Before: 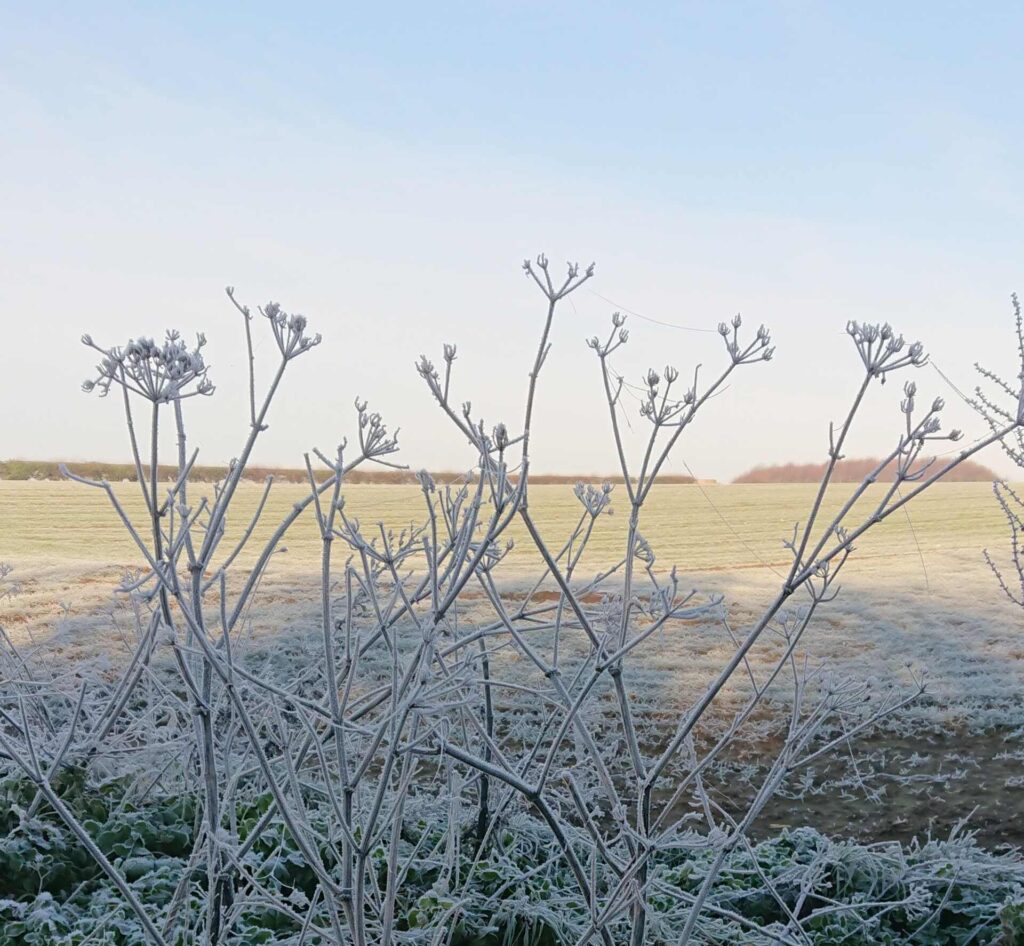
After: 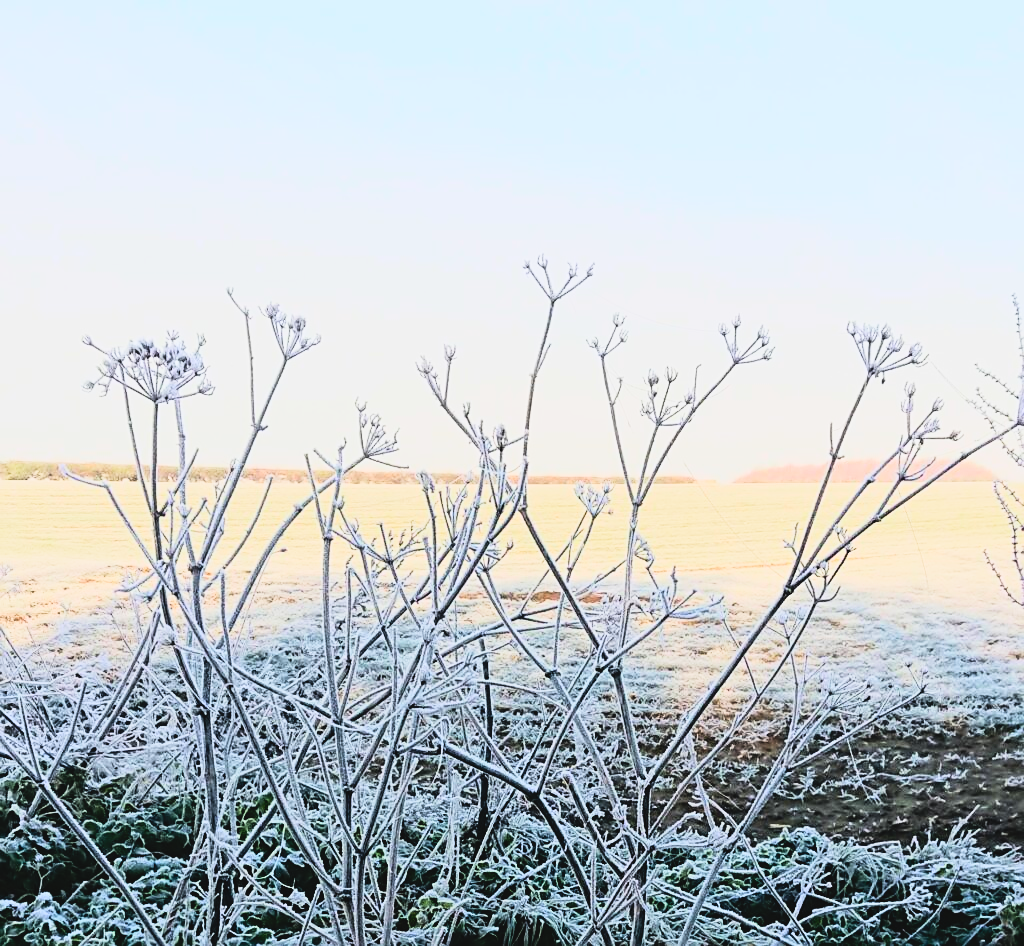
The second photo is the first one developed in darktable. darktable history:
tone equalizer: on, module defaults
rgb curve: curves: ch0 [(0, 0) (0.21, 0.15) (0.24, 0.21) (0.5, 0.75) (0.75, 0.96) (0.89, 0.99) (1, 1)]; ch1 [(0, 0.02) (0.21, 0.13) (0.25, 0.2) (0.5, 0.67) (0.75, 0.9) (0.89, 0.97) (1, 1)]; ch2 [(0, 0.02) (0.21, 0.13) (0.25, 0.2) (0.5, 0.67) (0.75, 0.9) (0.89, 0.97) (1, 1)], compensate middle gray true
exposure: black level correction 0.001, compensate highlight preservation false
sharpen: on, module defaults
color balance rgb: perceptual saturation grading › highlights -29.58%, perceptual saturation grading › mid-tones 29.47%, perceptual saturation grading › shadows 59.73%, perceptual brilliance grading › global brilliance -17.79%, perceptual brilliance grading › highlights 28.73%, global vibrance 15.44%
contrast brightness saturation: contrast -0.1, saturation -0.1
